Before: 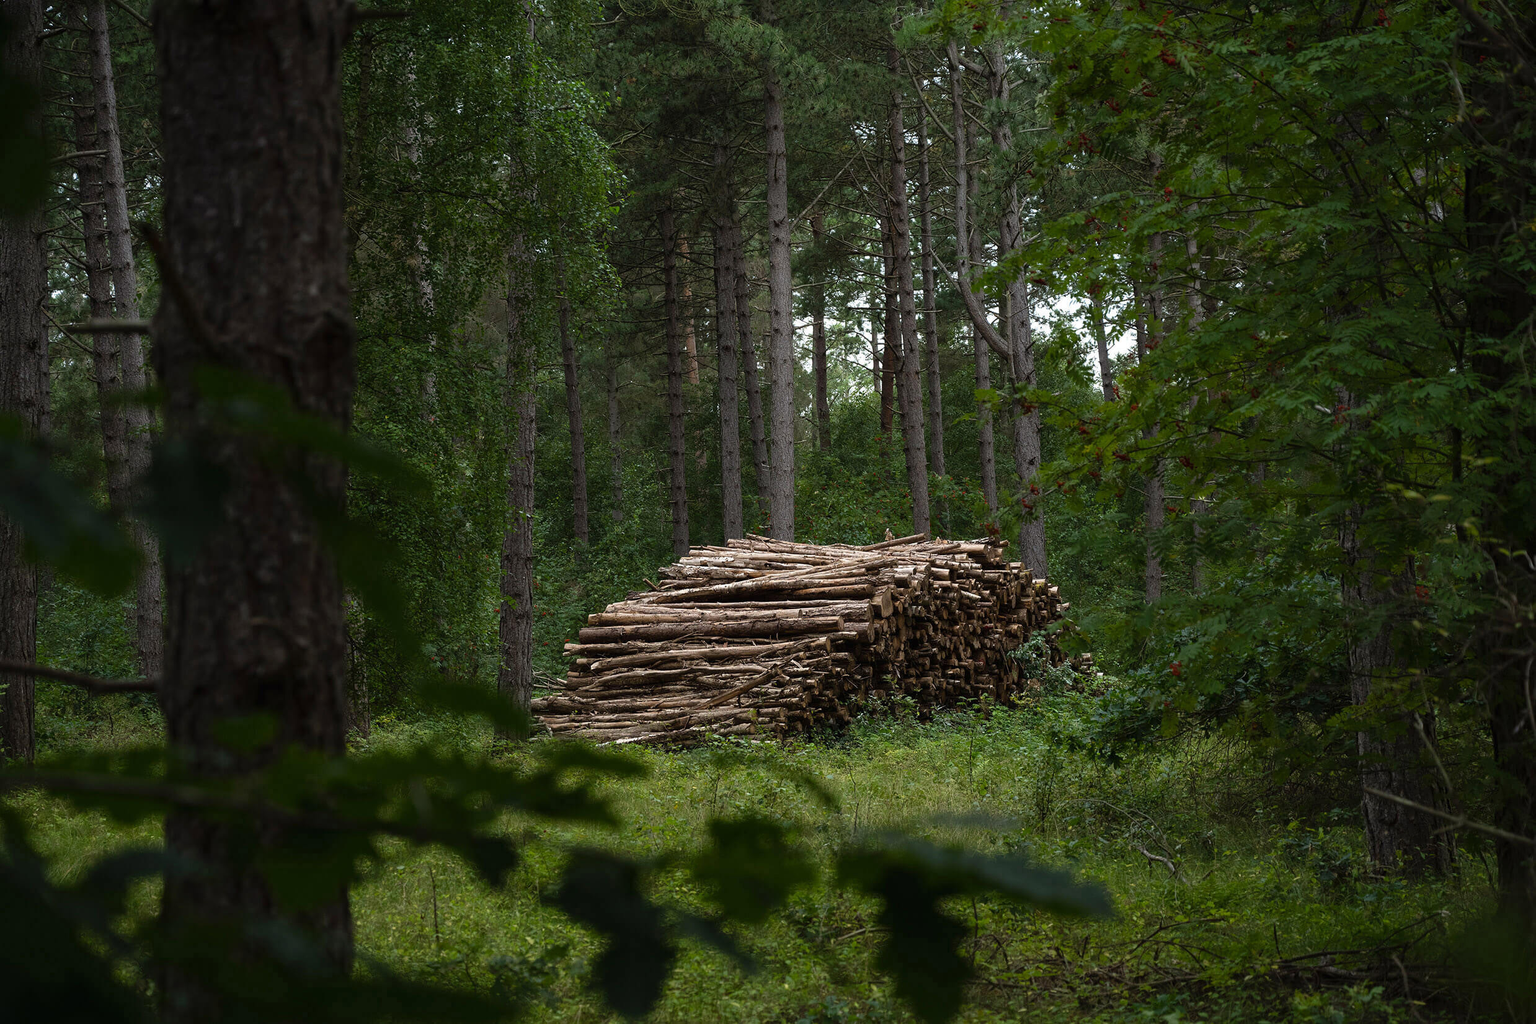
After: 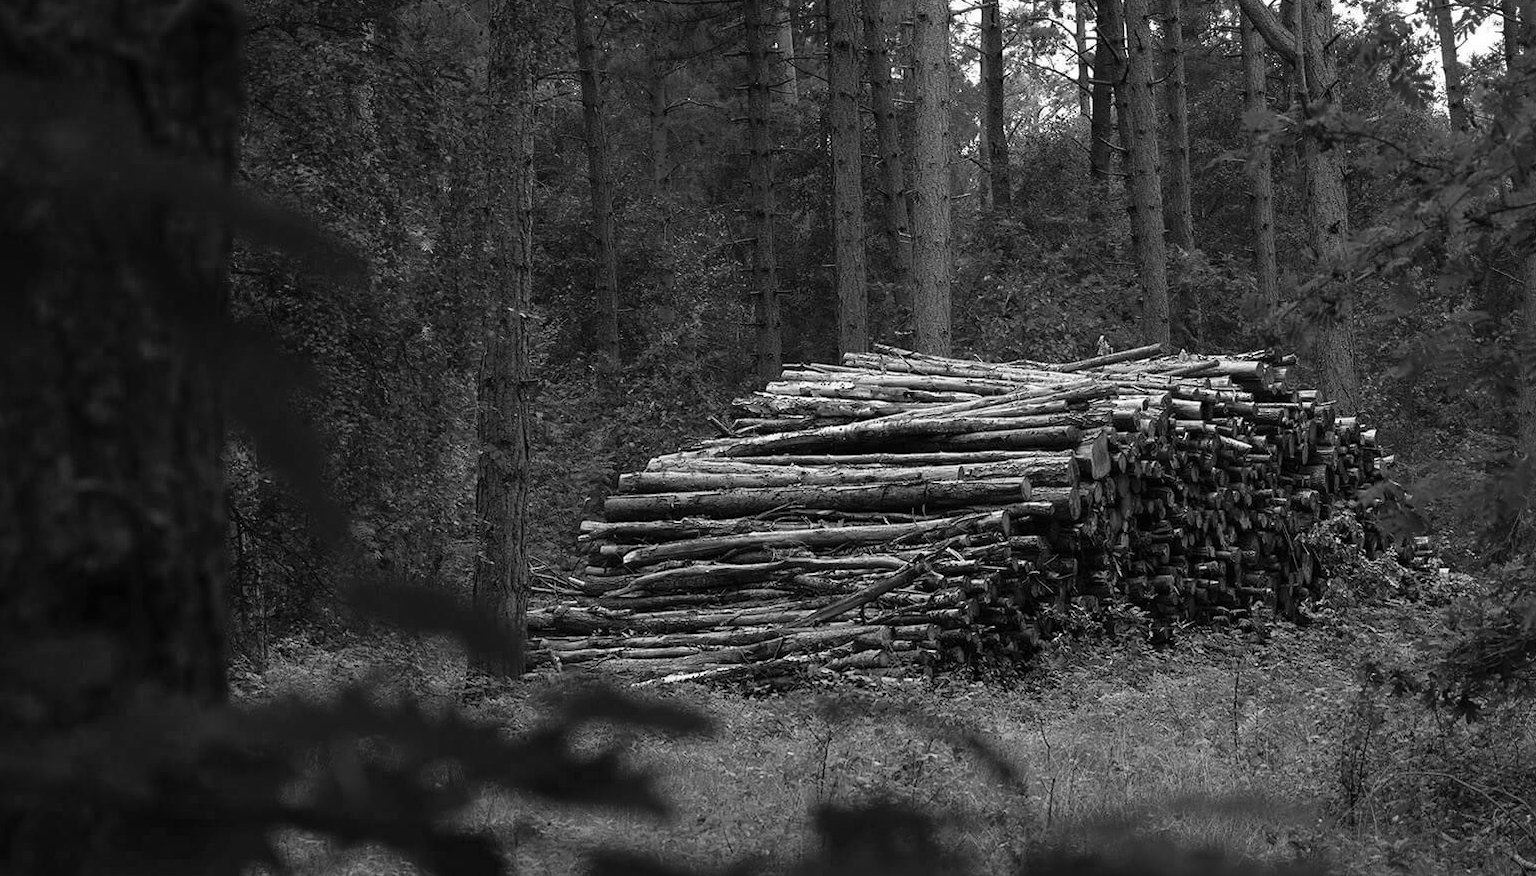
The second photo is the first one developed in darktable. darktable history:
contrast brightness saturation: saturation -1
crop: left 13.312%, top 31.28%, right 24.627%, bottom 15.582%
white balance: red 0.974, blue 1.044
